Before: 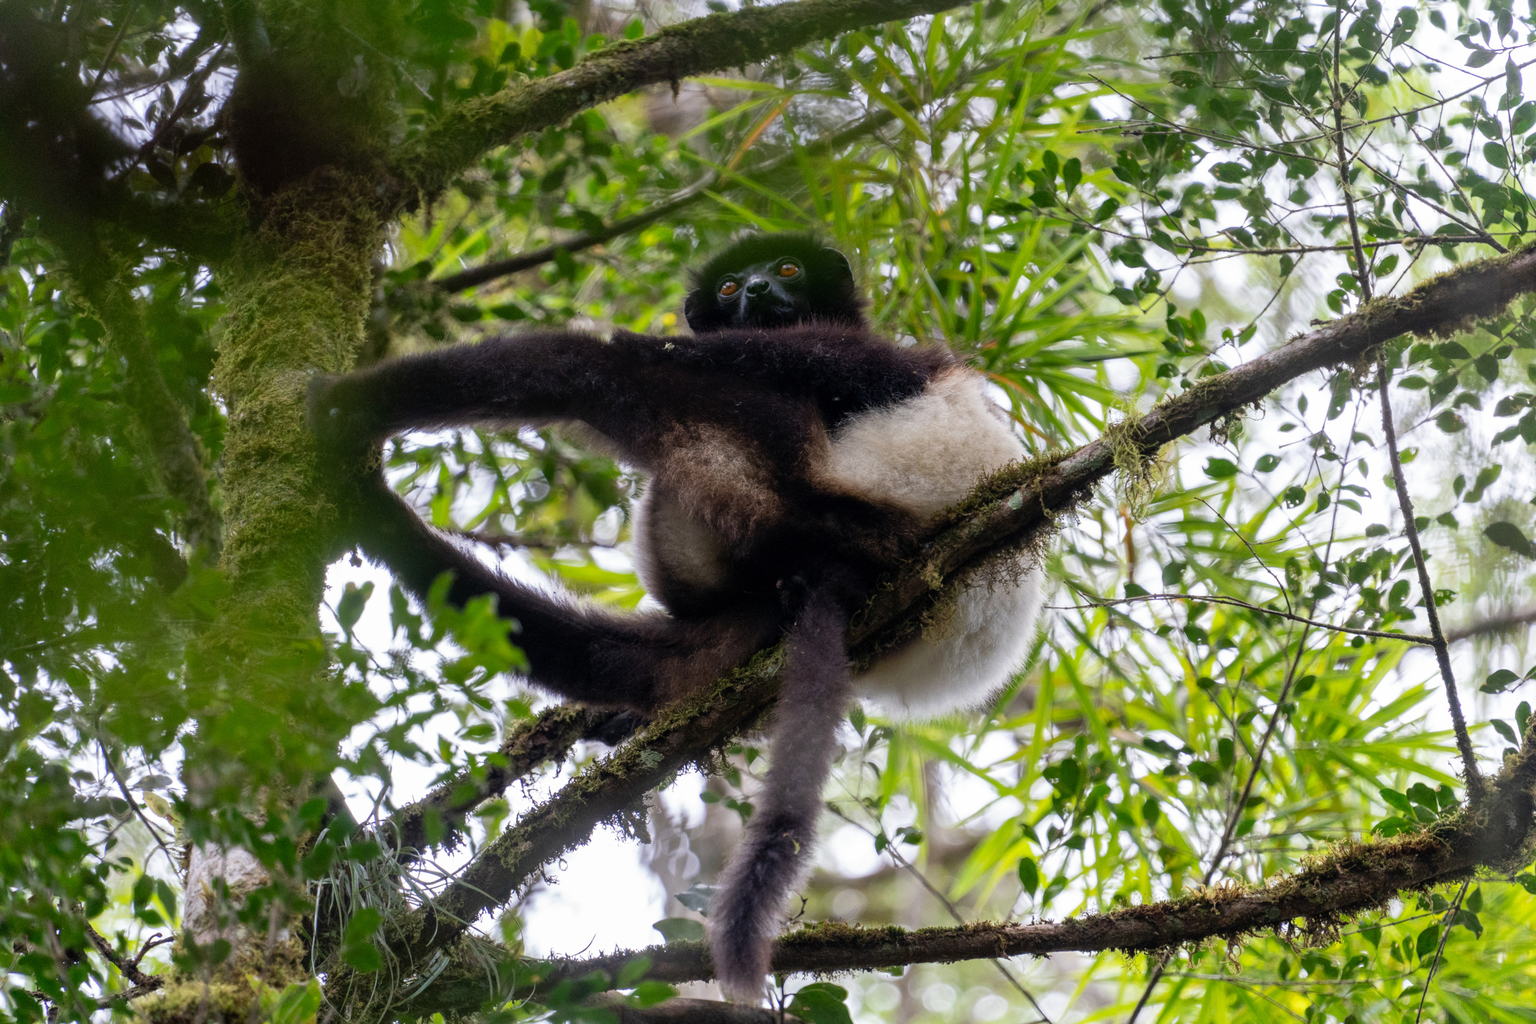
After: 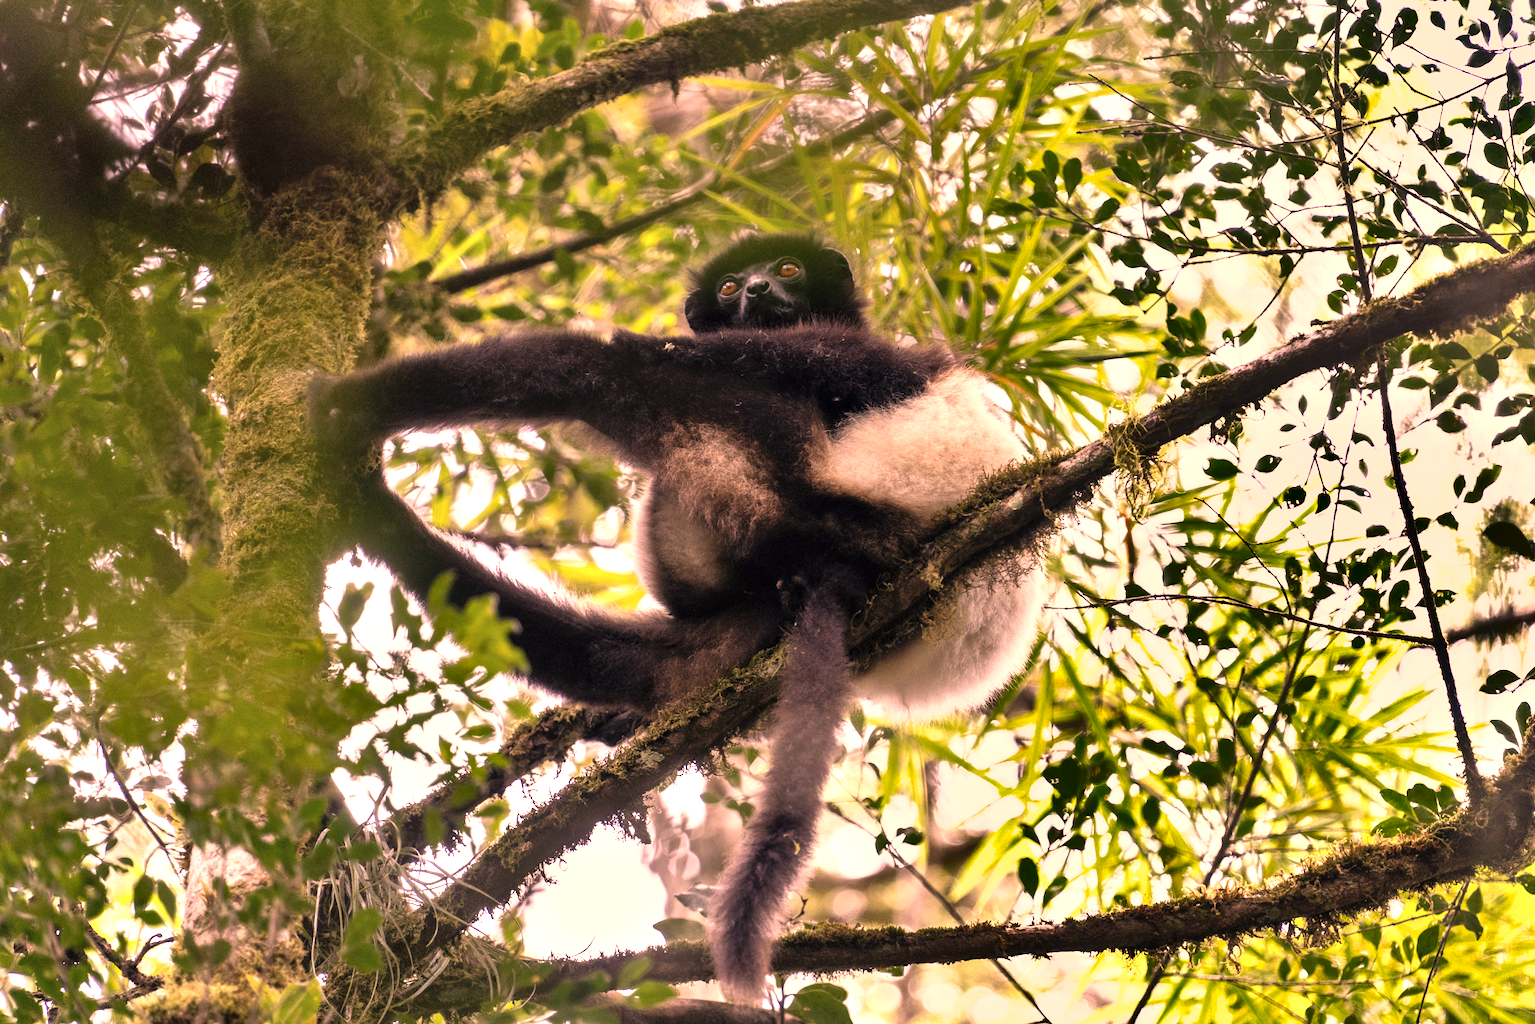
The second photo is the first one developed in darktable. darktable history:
exposure: black level correction 0, exposure 1.001 EV, compensate exposure bias true, compensate highlight preservation false
color correction: highlights a* 39.81, highlights b* 39.59, saturation 0.689
shadows and highlights: radius 108.62, shadows 44.38, highlights -66.24, low approximation 0.01, soften with gaussian
